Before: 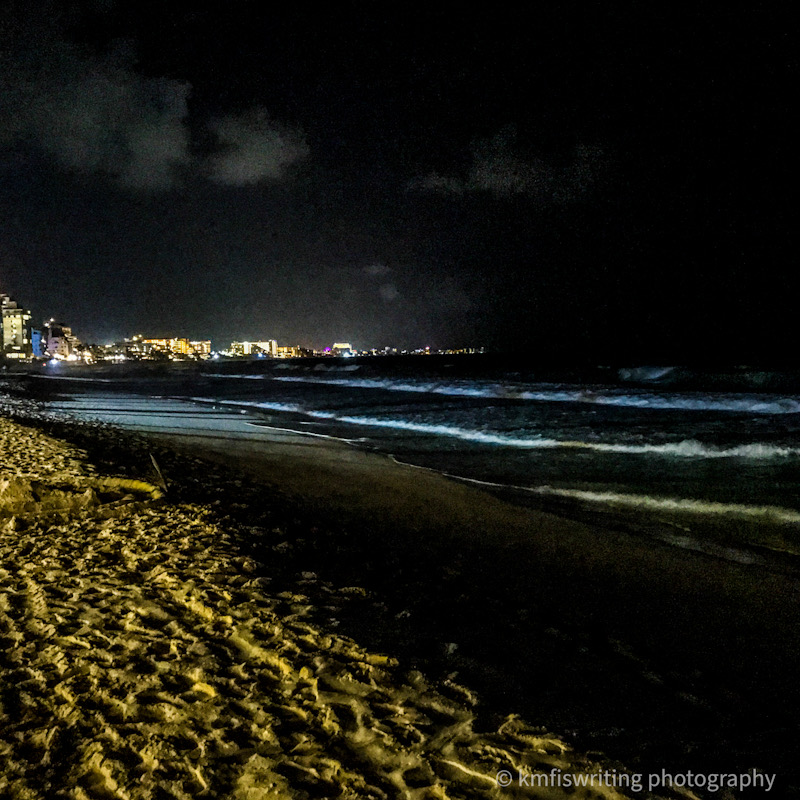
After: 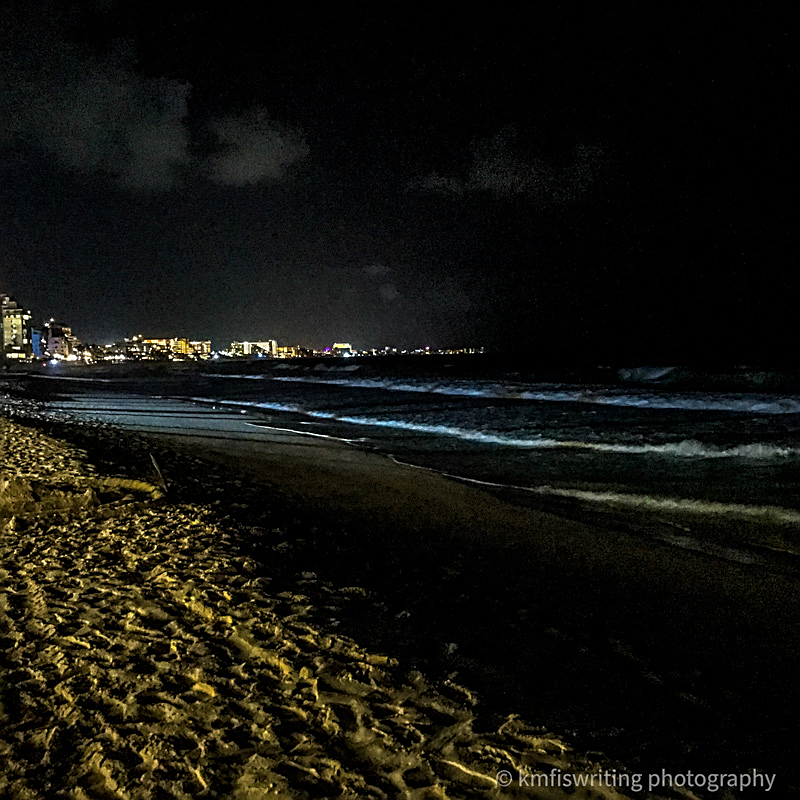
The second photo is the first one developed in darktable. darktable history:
sharpen: amount 0.743
tone curve: curves: ch0 [(0, 0) (0.91, 0.76) (0.997, 0.913)], preserve colors none
